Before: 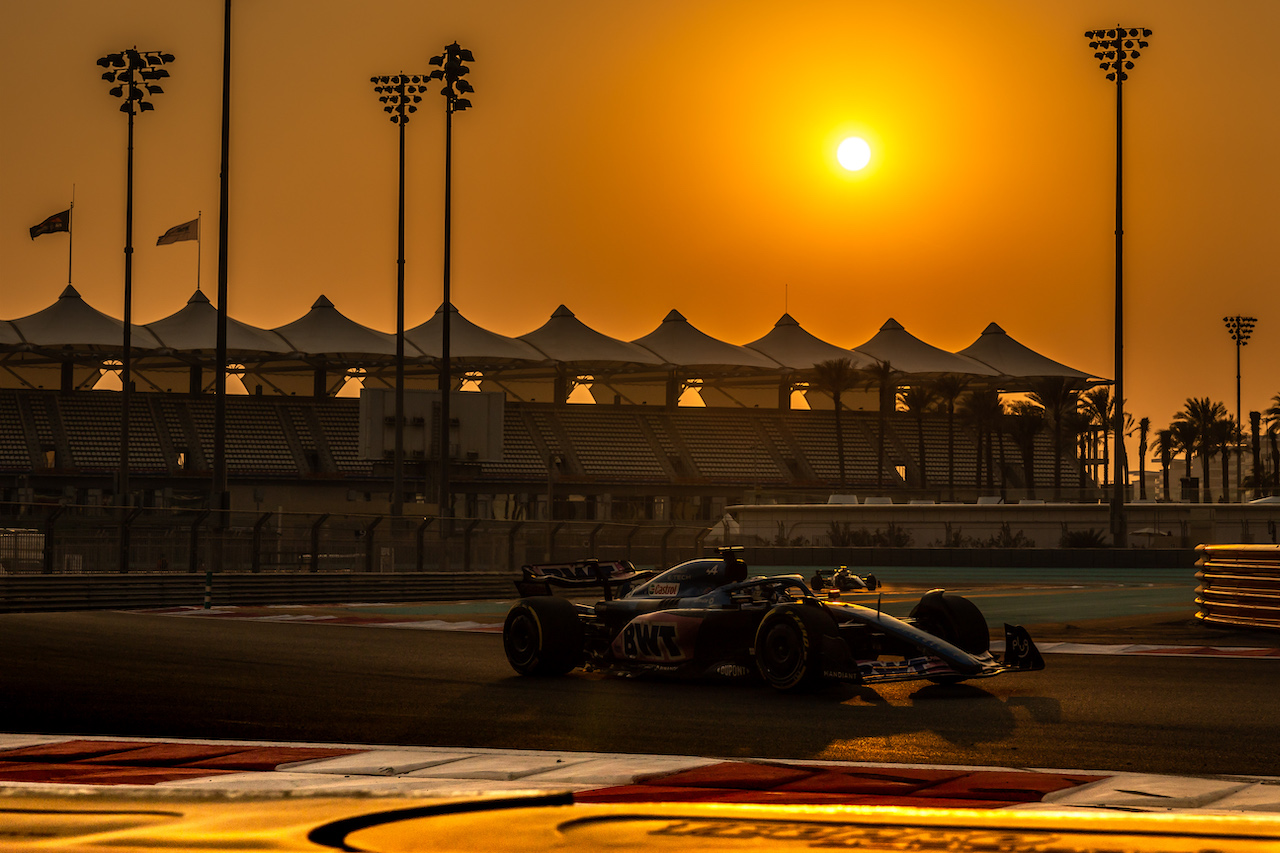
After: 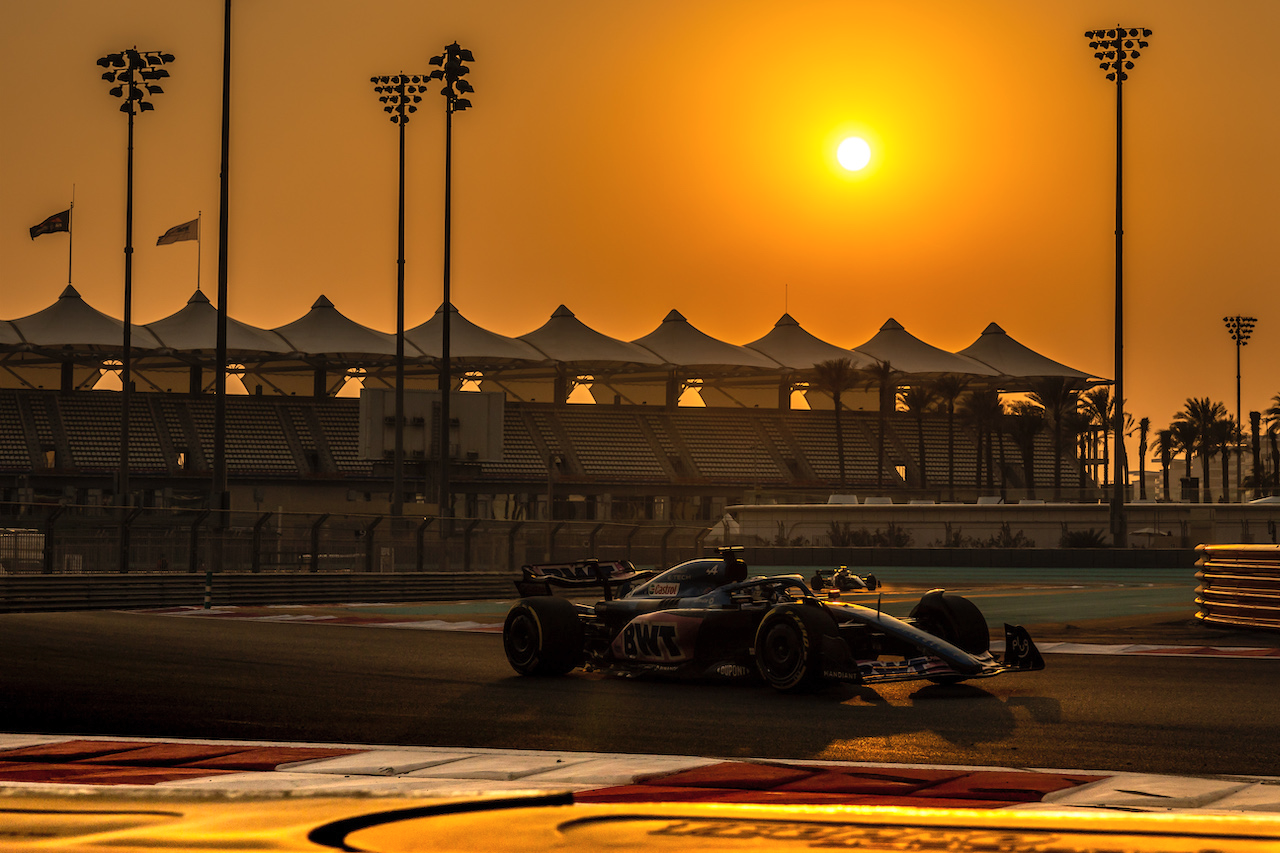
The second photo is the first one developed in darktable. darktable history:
contrast brightness saturation: contrast 0.052, brightness 0.069, saturation 0.008
